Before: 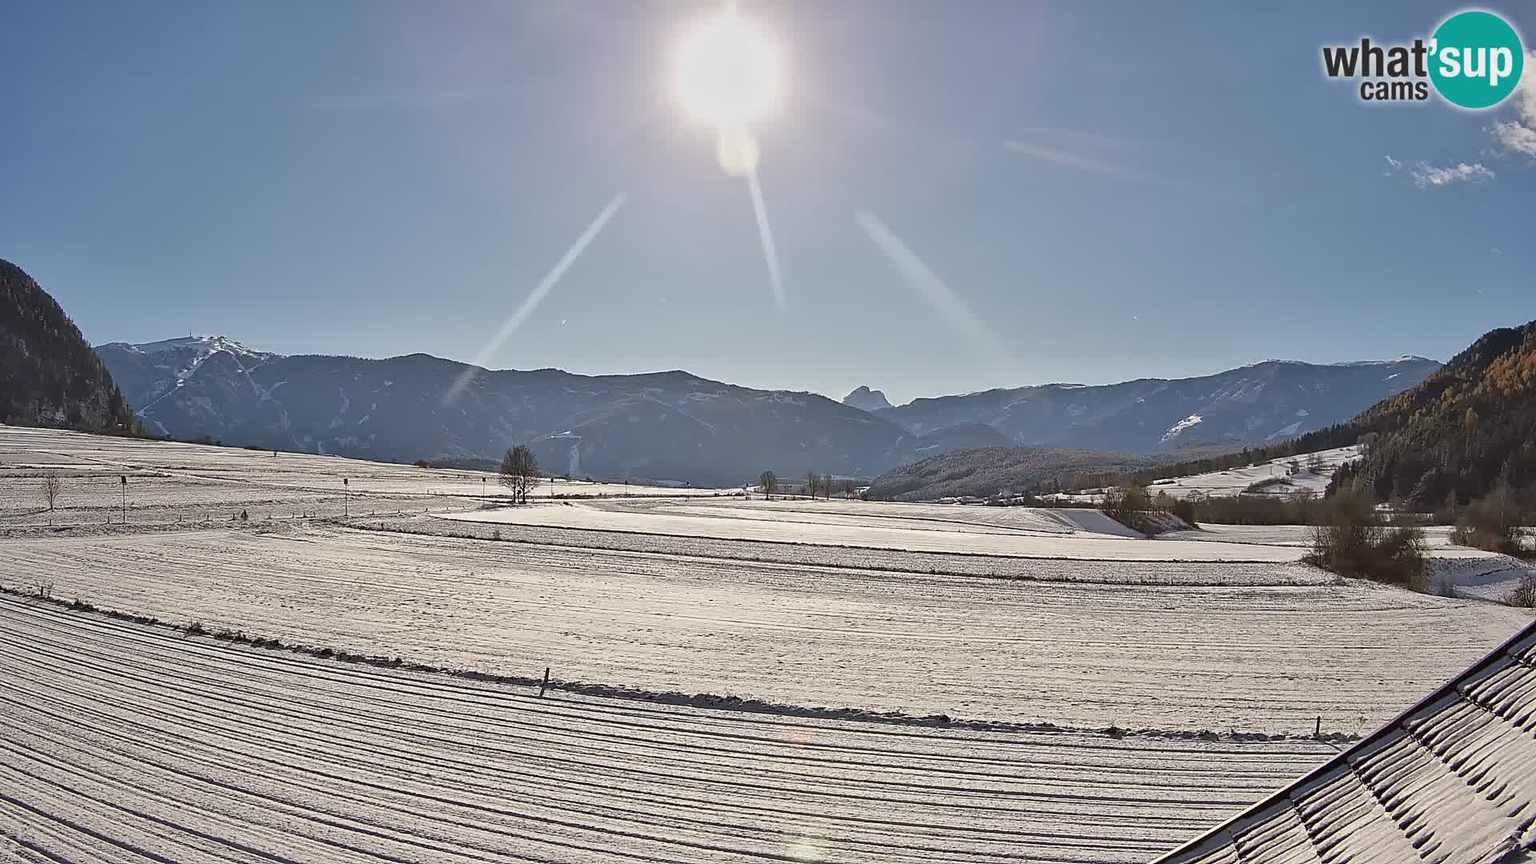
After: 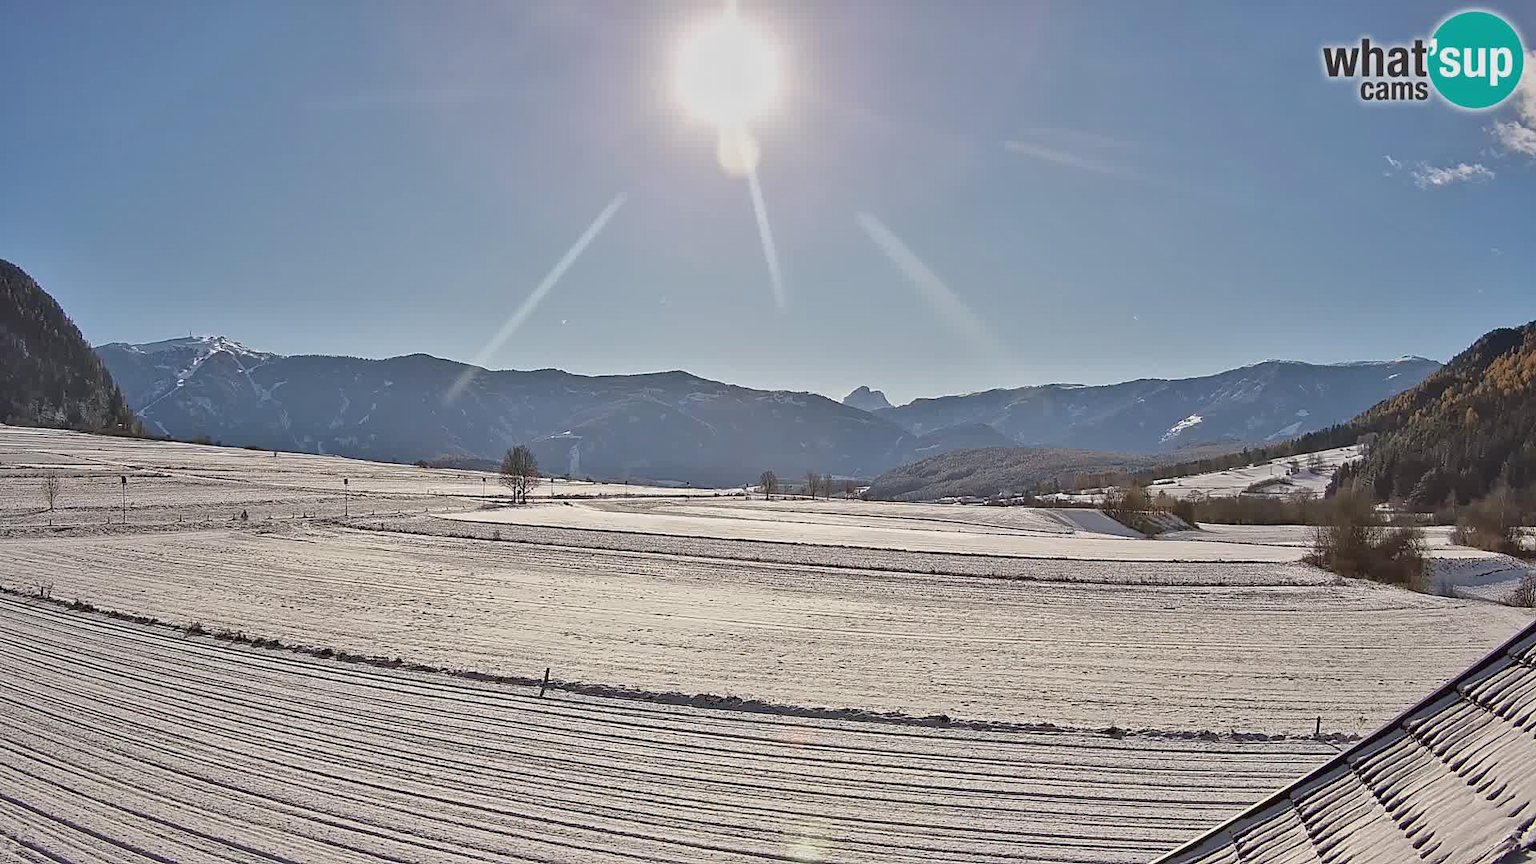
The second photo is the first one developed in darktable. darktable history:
tone equalizer: -8 EV -0.001 EV, -7 EV 0.004 EV, -6 EV -0.019 EV, -5 EV 0.011 EV, -4 EV -0.017 EV, -3 EV 0.004 EV, -2 EV -0.064 EV, -1 EV -0.319 EV, +0 EV -0.601 EV
exposure: black level correction 0.001, exposure 0.499 EV, compensate highlight preservation false
